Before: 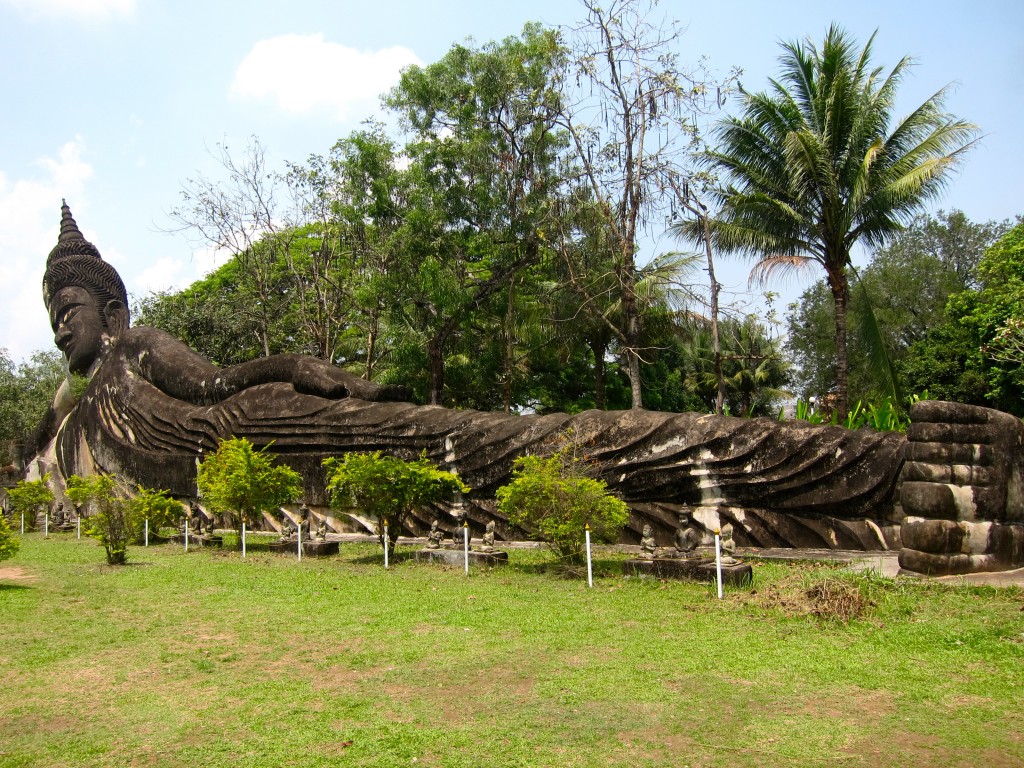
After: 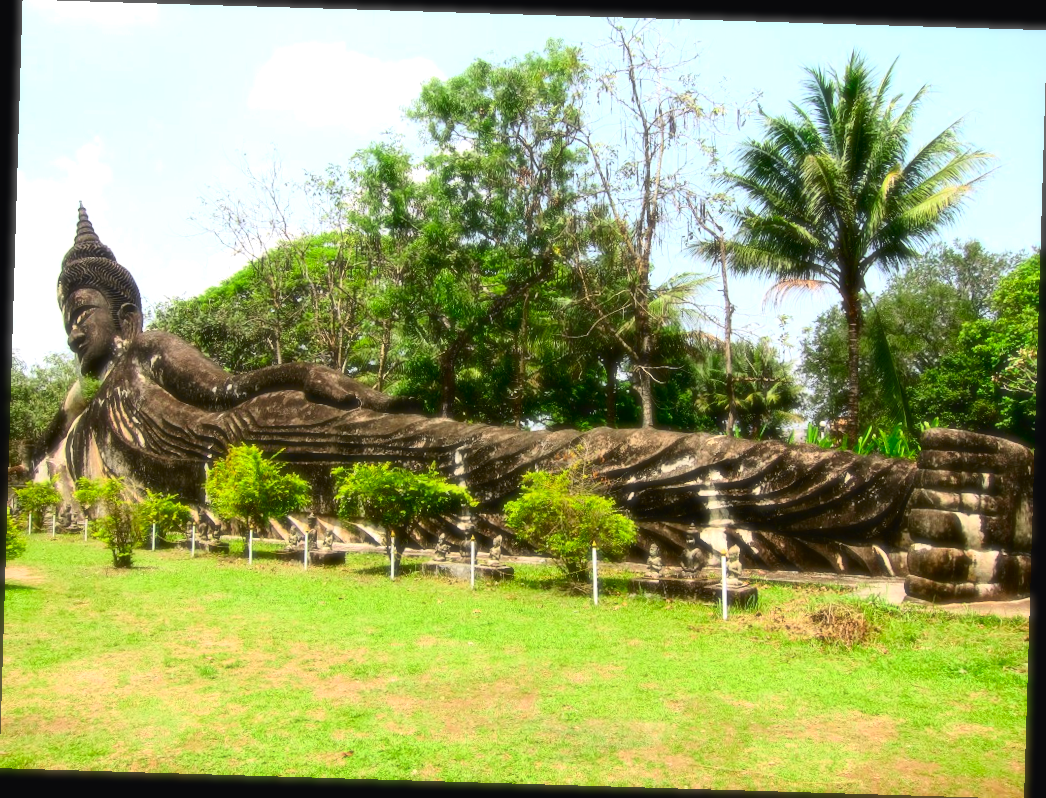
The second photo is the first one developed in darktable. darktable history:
tone curve: curves: ch0 [(0, 0.023) (0.132, 0.075) (0.256, 0.2) (0.454, 0.495) (0.708, 0.78) (0.844, 0.896) (1, 0.98)]; ch1 [(0, 0) (0.37, 0.308) (0.478, 0.46) (0.499, 0.5) (0.513, 0.508) (0.526, 0.533) (0.59, 0.612) (0.764, 0.804) (1, 1)]; ch2 [(0, 0) (0.312, 0.313) (0.461, 0.454) (0.48, 0.477) (0.503, 0.5) (0.526, 0.54) (0.564, 0.595) (0.631, 0.676) (0.713, 0.767) (0.985, 0.966)], color space Lab, independent channels
exposure: exposure 0.564 EV, compensate highlight preservation false
rotate and perspective: rotation 1.72°, automatic cropping off
soften: size 19.52%, mix 20.32%
